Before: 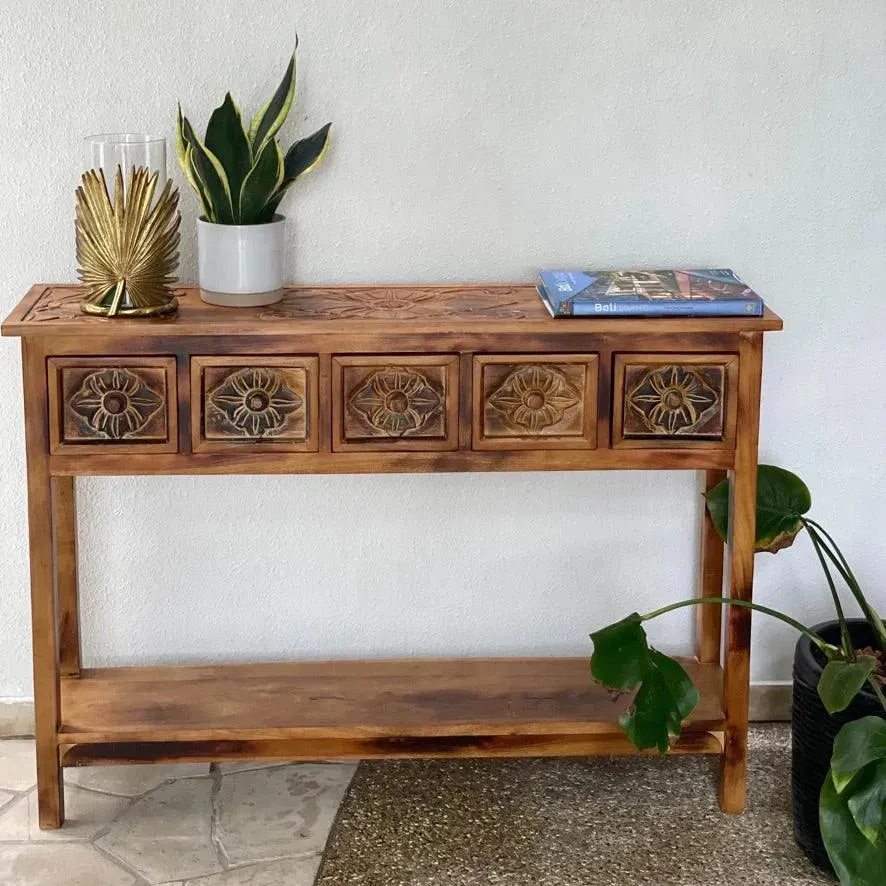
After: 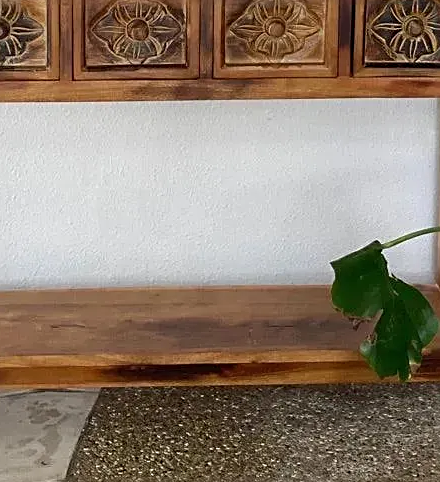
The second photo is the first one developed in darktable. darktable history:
crop: left 29.233%, top 42.068%, right 21.034%, bottom 3.476%
sharpen: on, module defaults
